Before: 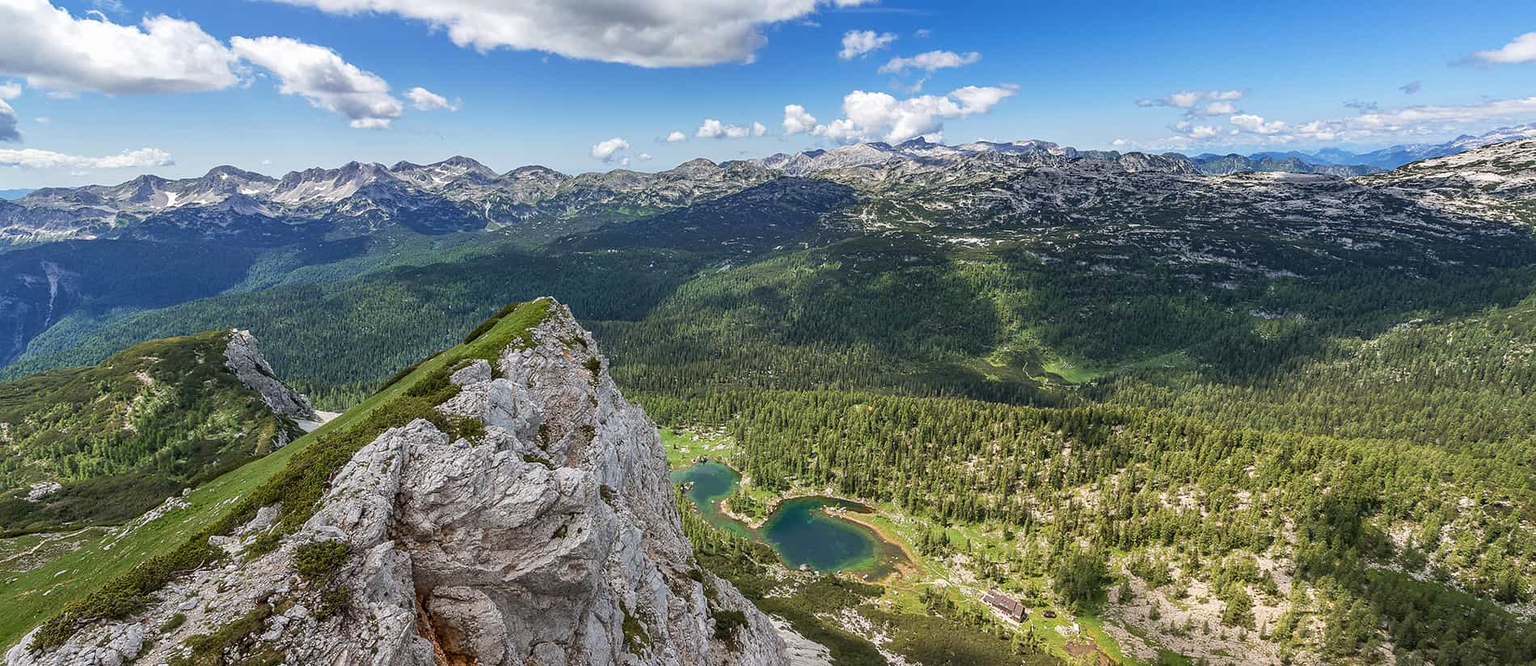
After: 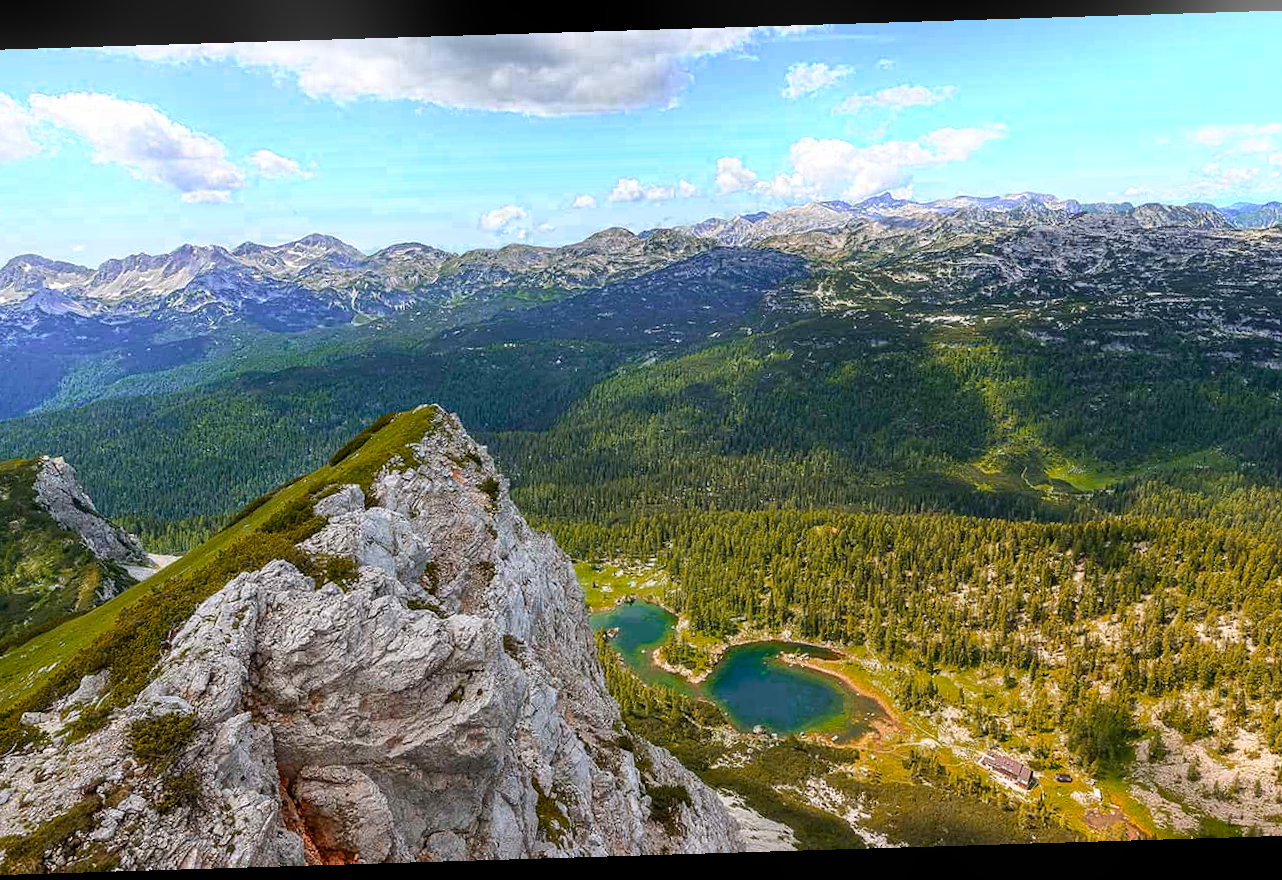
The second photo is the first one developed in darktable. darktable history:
crop and rotate: left 13.409%, right 19.924%
bloom: size 9%, threshold 100%, strength 7%
rotate and perspective: rotation -1.75°, automatic cropping off
color zones: curves: ch0 [(0.473, 0.374) (0.742, 0.784)]; ch1 [(0.354, 0.737) (0.742, 0.705)]; ch2 [(0.318, 0.421) (0.758, 0.532)]
